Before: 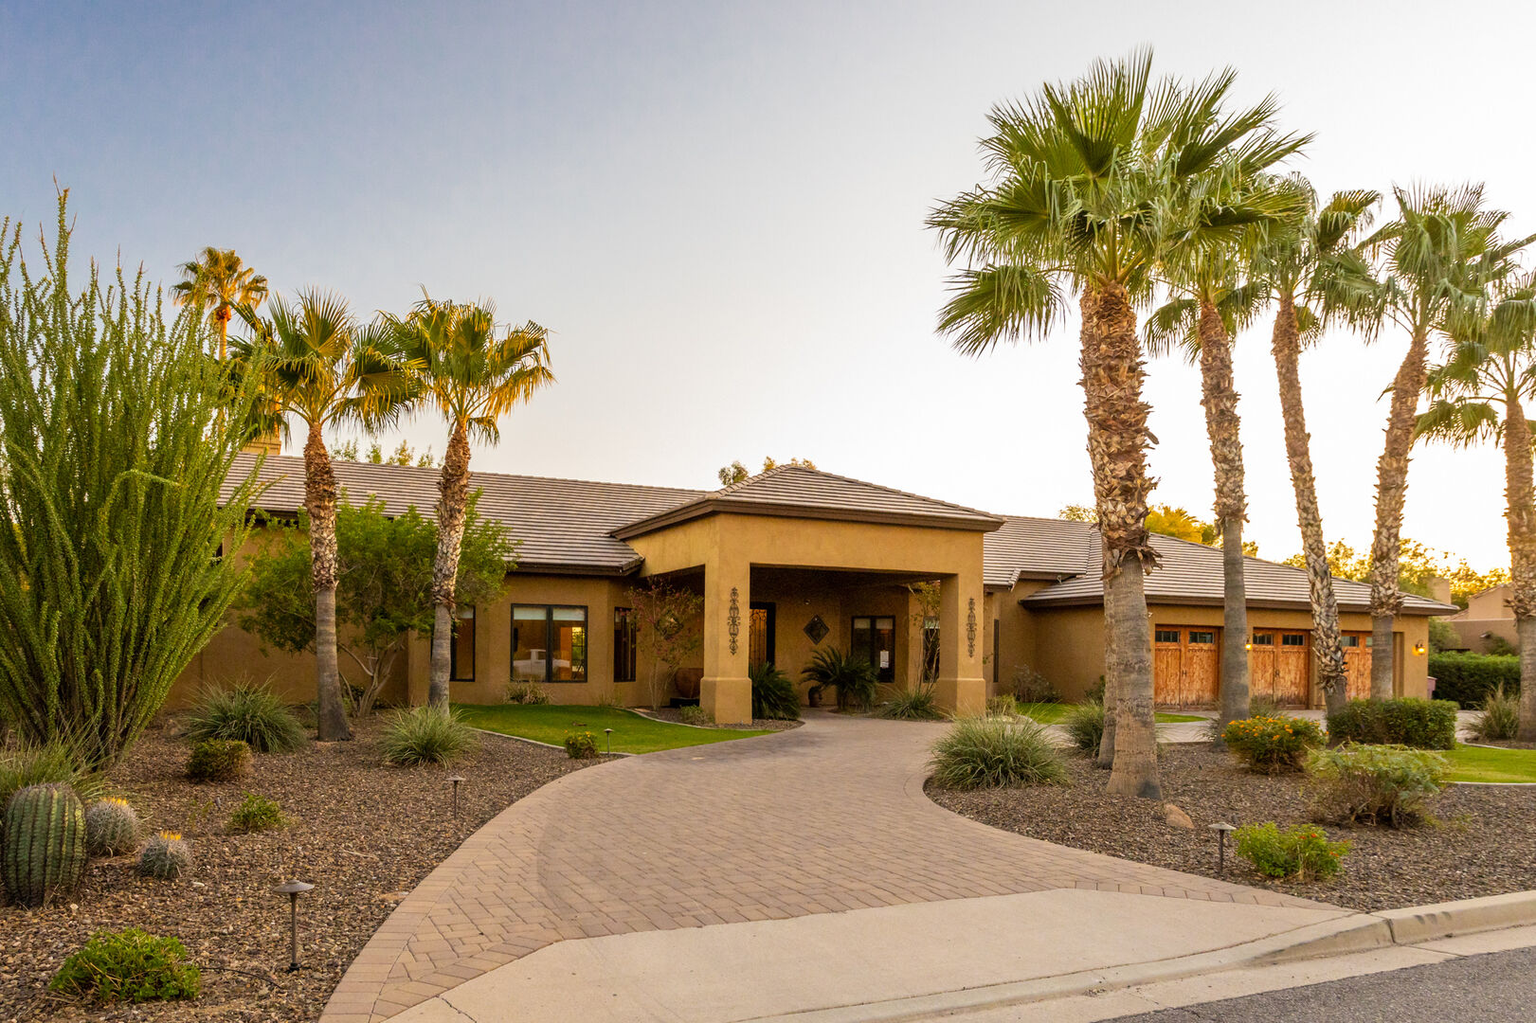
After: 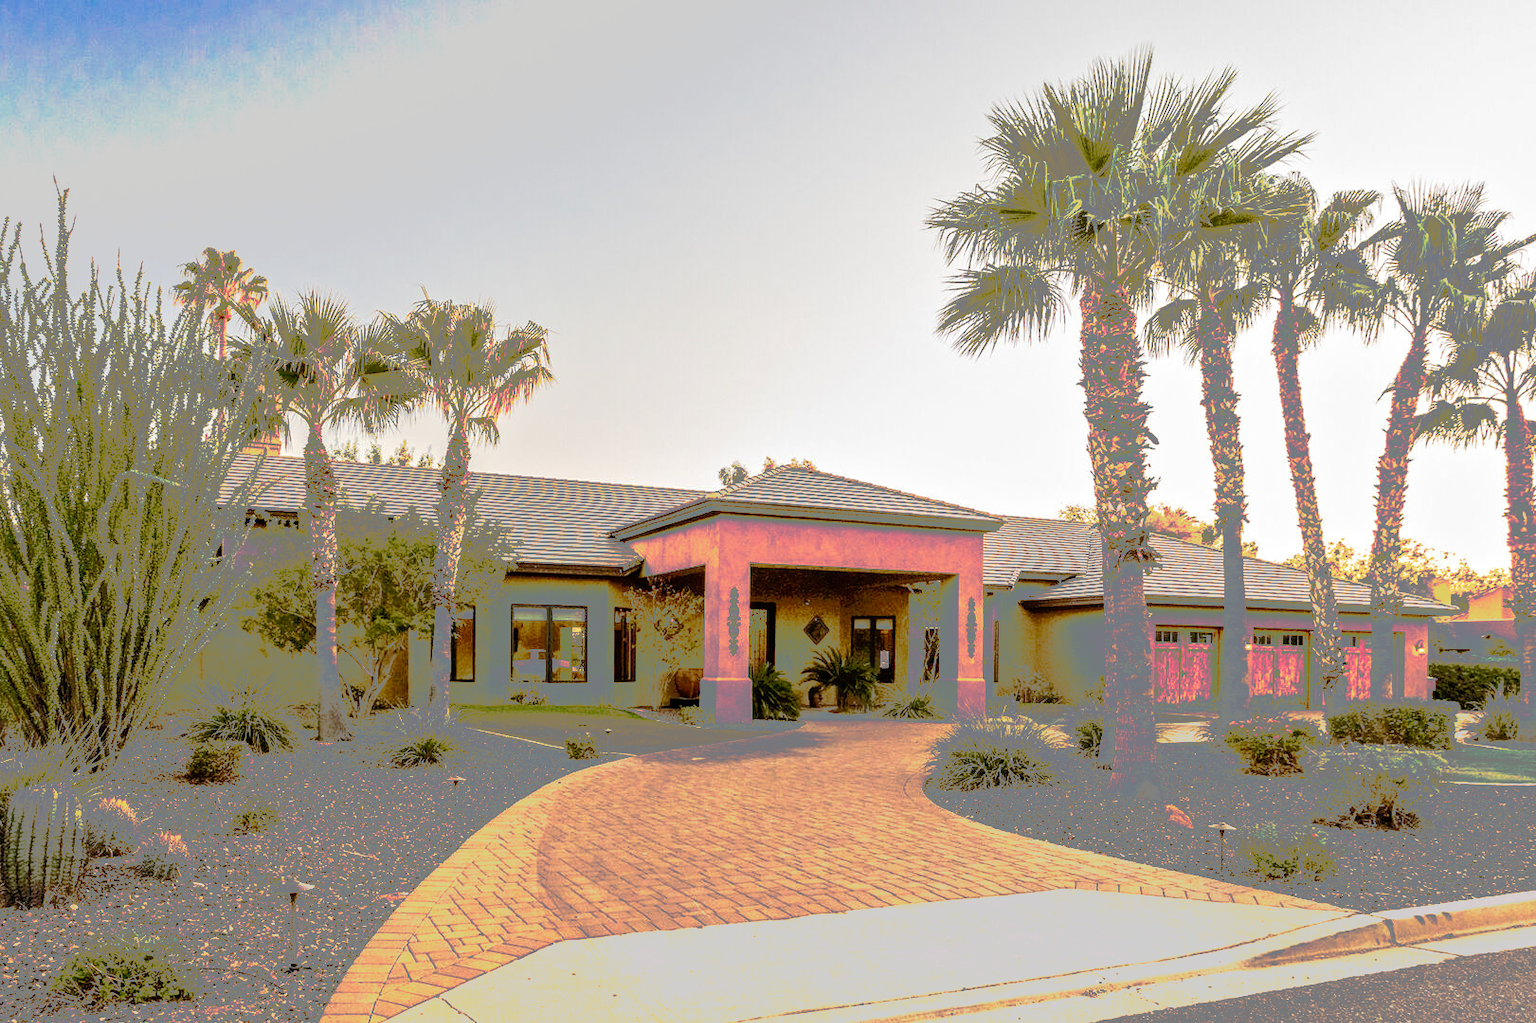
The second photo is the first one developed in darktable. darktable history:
tone curve: curves: ch0 [(0, 0) (0.003, 0.011) (0.011, 0.043) (0.025, 0.133) (0.044, 0.226) (0.069, 0.303) (0.1, 0.371) (0.136, 0.429) (0.177, 0.482) (0.224, 0.516) (0.277, 0.539) (0.335, 0.535) (0.399, 0.517) (0.468, 0.498) (0.543, 0.523) (0.623, 0.655) (0.709, 0.83) (0.801, 0.827) (0.898, 0.89) (1, 1)], preserve colors none
tone equalizer: -8 EV -1.85 EV, -7 EV -1.13 EV, -6 EV -1.63 EV, smoothing diameter 2.12%, edges refinement/feathering 19.43, mask exposure compensation -1.57 EV, filter diffusion 5
